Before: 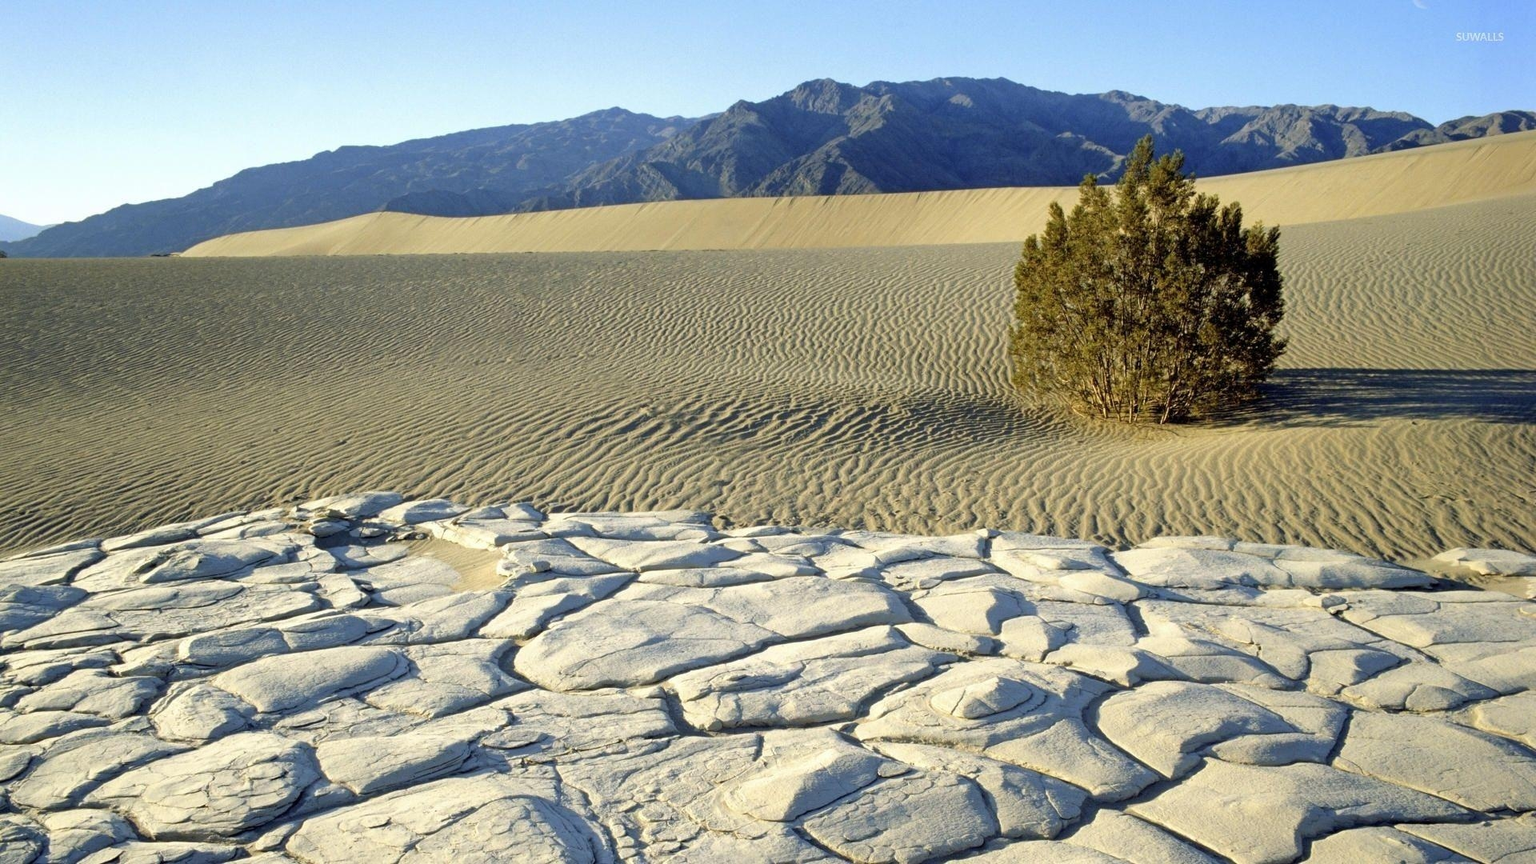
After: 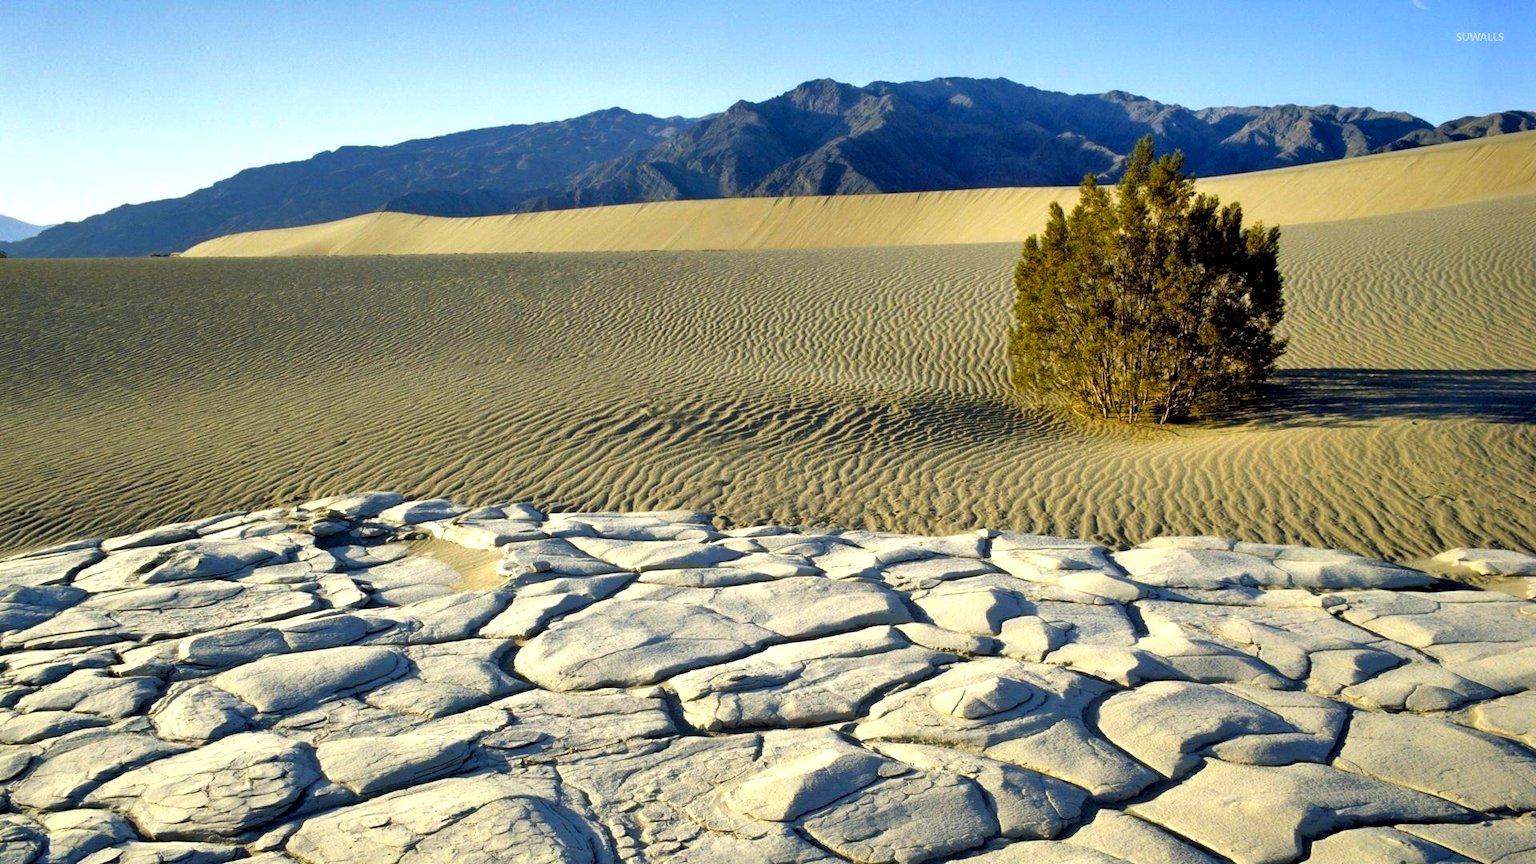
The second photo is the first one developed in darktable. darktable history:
color balance rgb: perceptual saturation grading › global saturation 20%, global vibrance 20%
shadows and highlights: radius 264.75, soften with gaussian
contrast equalizer: y [[0.536, 0.565, 0.581, 0.516, 0.52, 0.491], [0.5 ×6], [0.5 ×6], [0 ×6], [0 ×6]]
